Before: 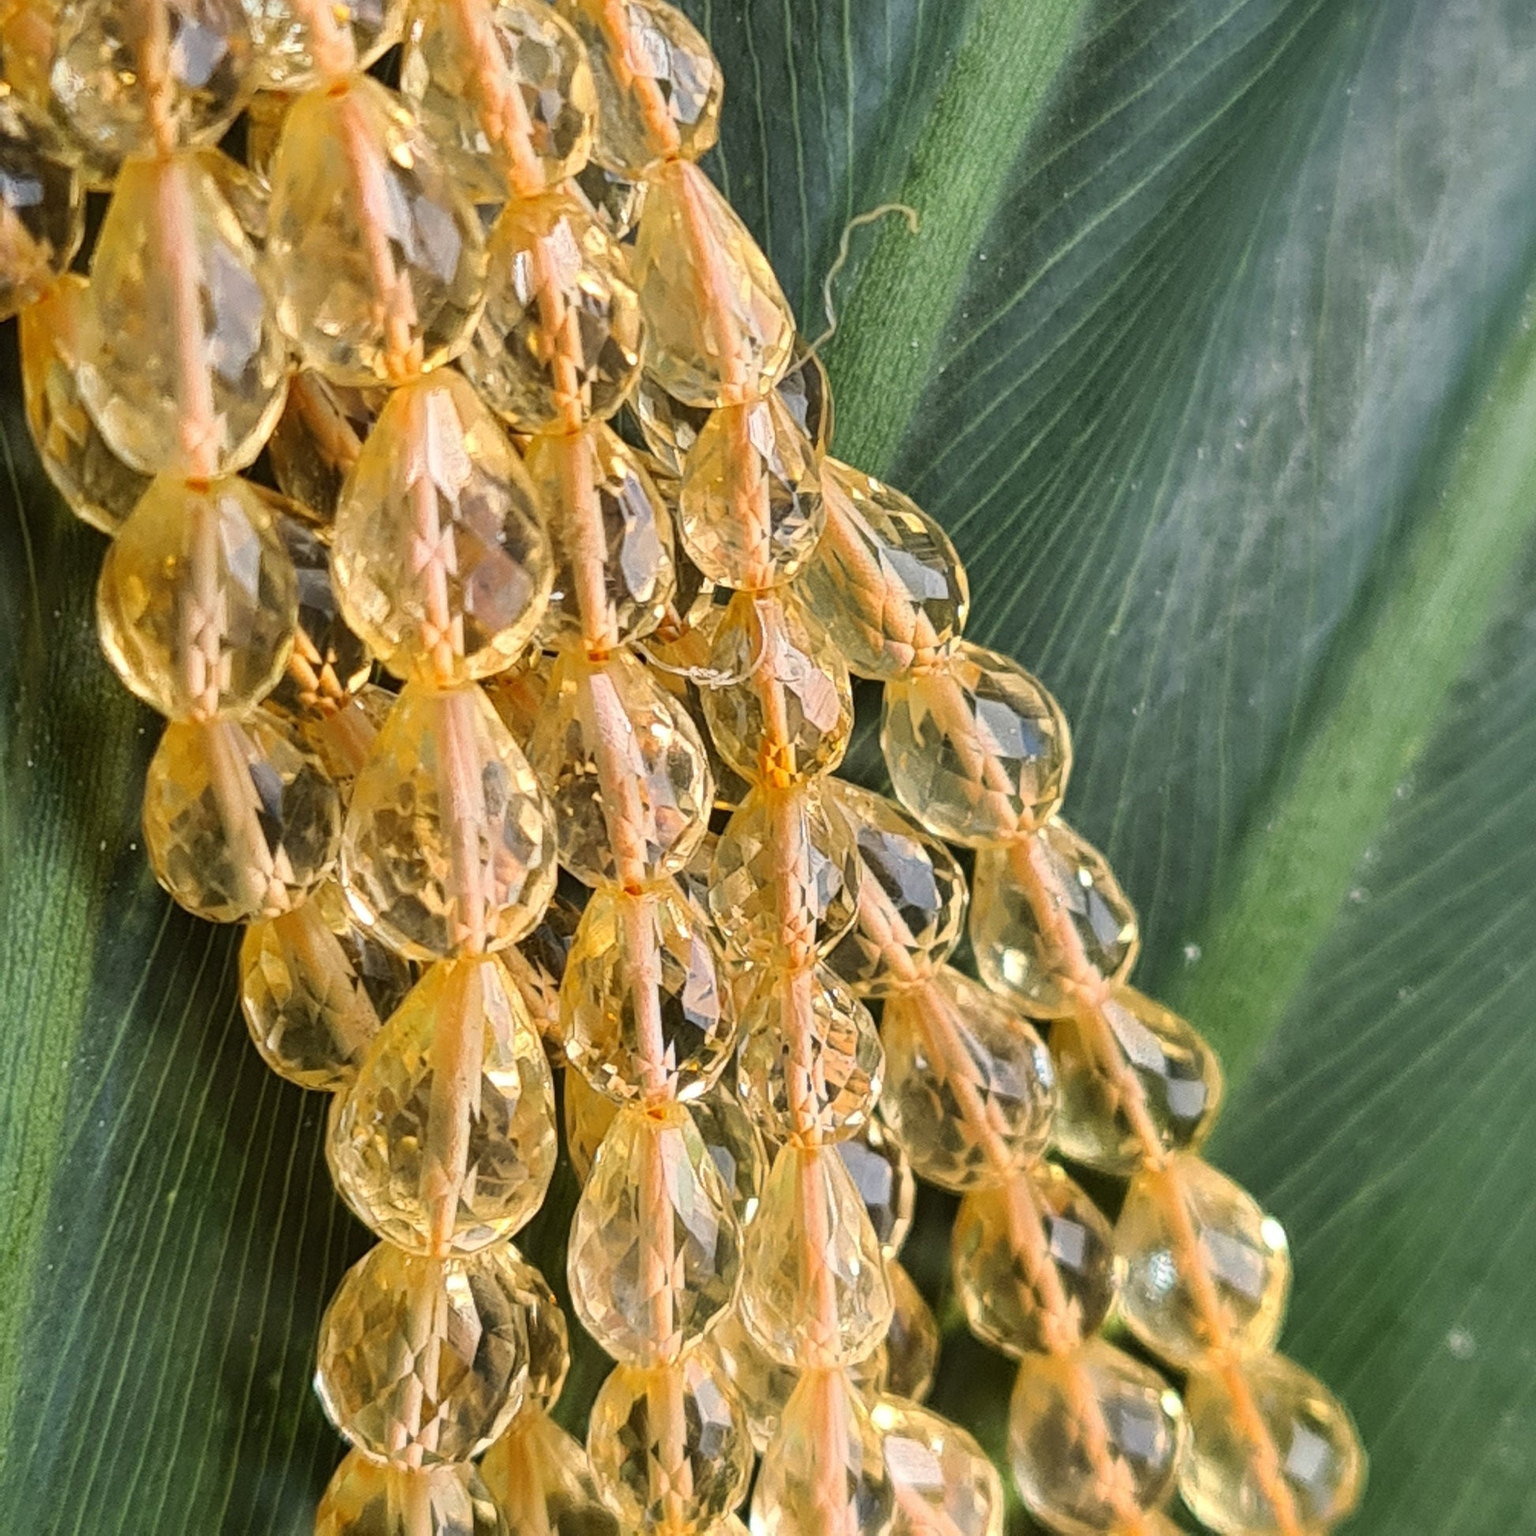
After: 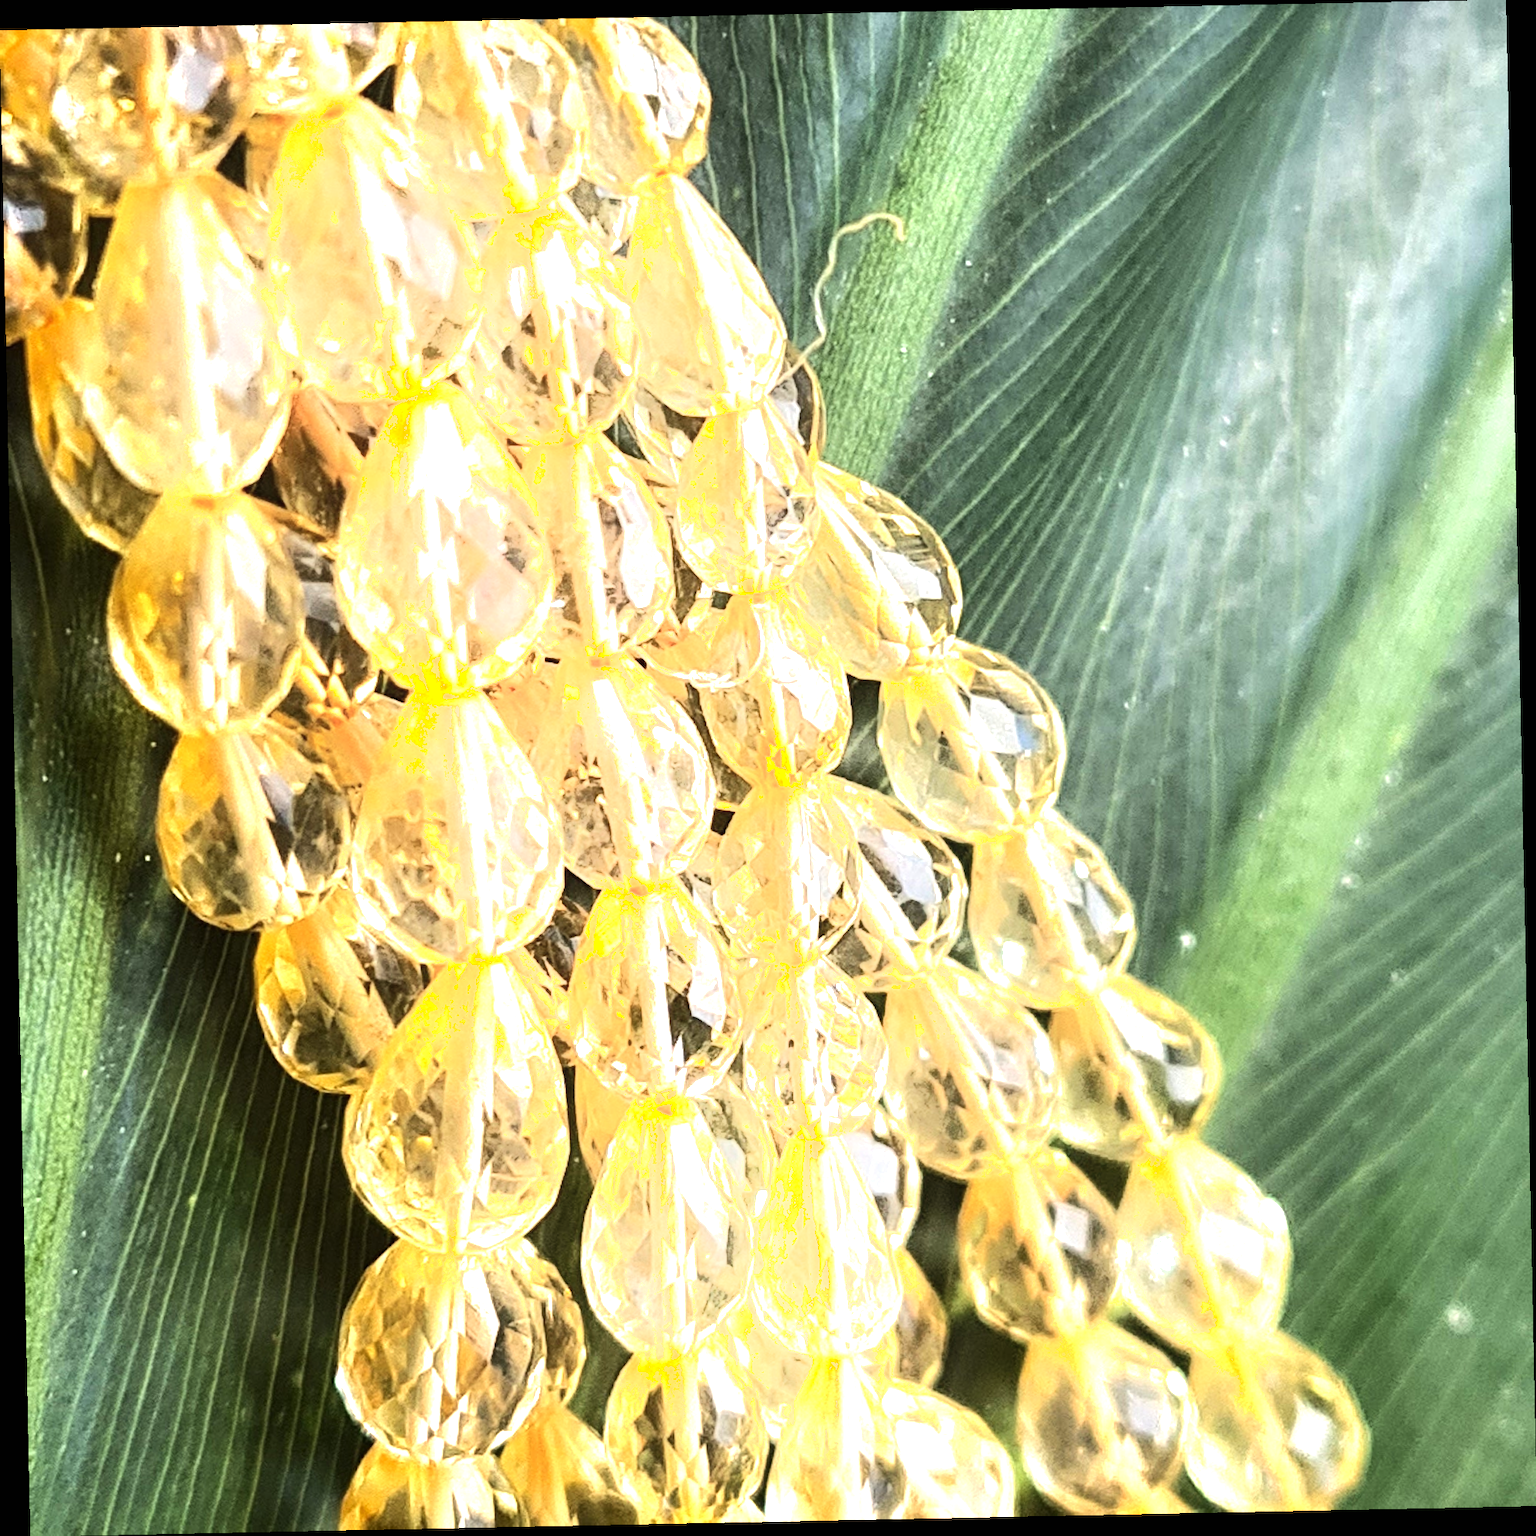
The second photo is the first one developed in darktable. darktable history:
tone equalizer: -8 EV -0.75 EV, -7 EV -0.7 EV, -6 EV -0.6 EV, -5 EV -0.4 EV, -3 EV 0.4 EV, -2 EV 0.6 EV, -1 EV 0.7 EV, +0 EV 0.75 EV, edges refinement/feathering 500, mask exposure compensation -1.57 EV, preserve details no
exposure: black level correction 0, exposure 0.7 EV, compensate exposure bias true, compensate highlight preservation false
shadows and highlights: shadows -24.28, highlights 49.77, soften with gaussian
rotate and perspective: rotation -1.17°, automatic cropping off
